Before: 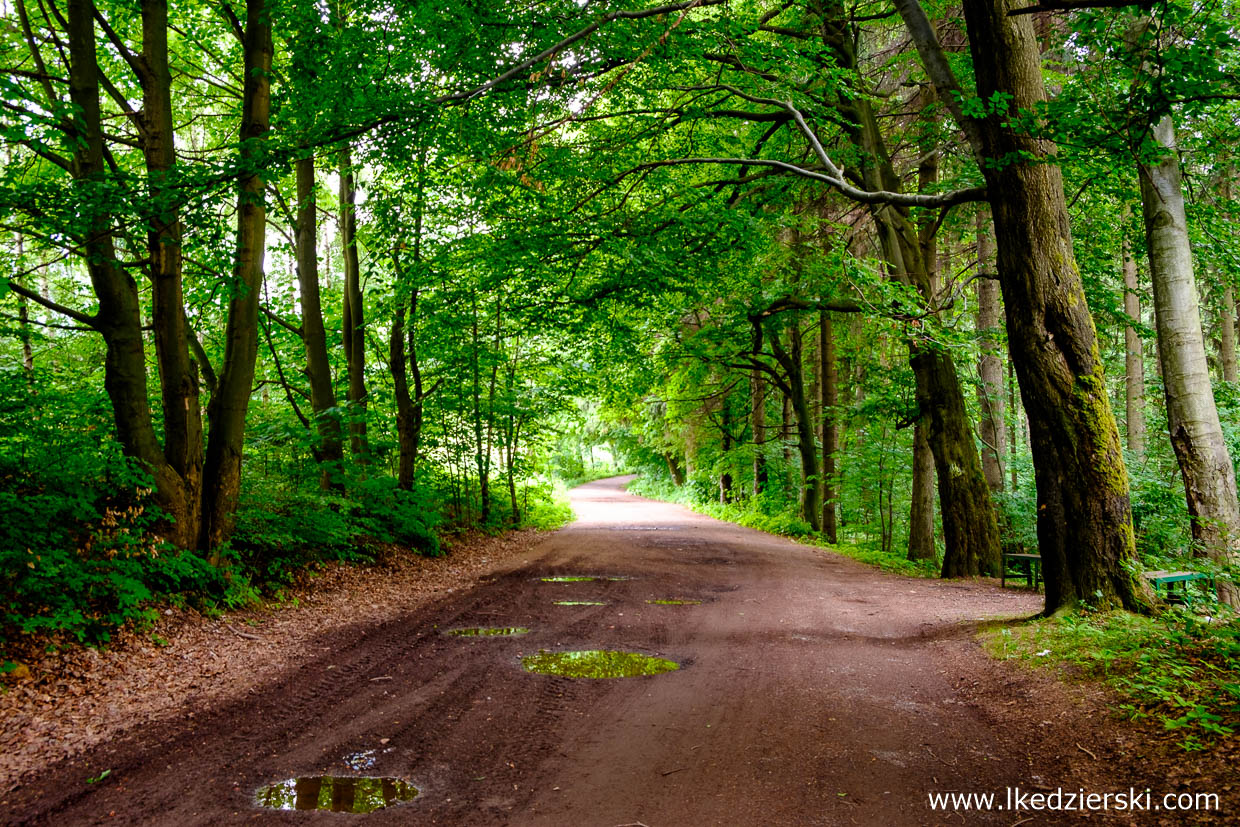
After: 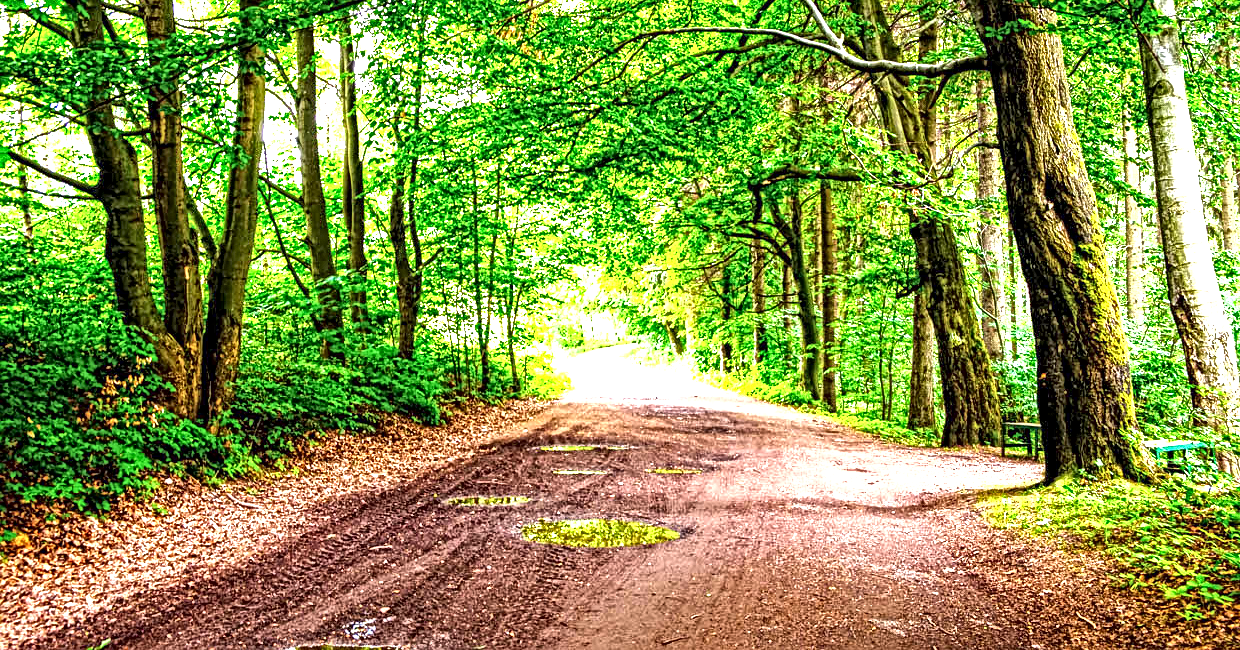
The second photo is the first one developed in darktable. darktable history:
crop and rotate: top 15.881%, bottom 5.427%
exposure: exposure 1.996 EV, compensate highlight preservation false
local contrast: mode bilateral grid, contrast 19, coarseness 4, detail 298%, midtone range 0.2
